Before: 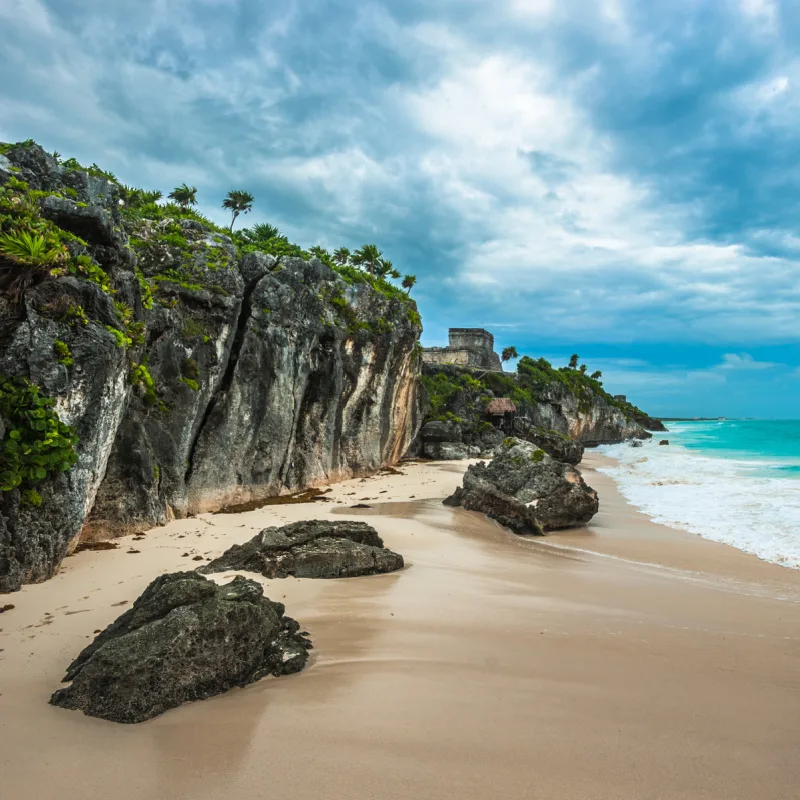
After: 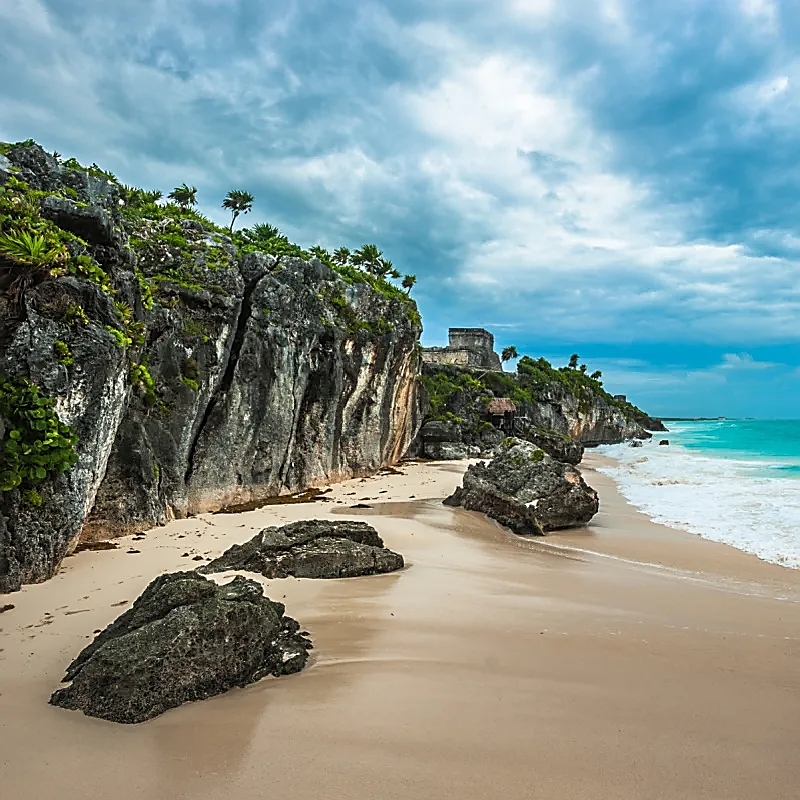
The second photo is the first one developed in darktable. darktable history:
sharpen: radius 1.395, amount 1.265, threshold 0.756
